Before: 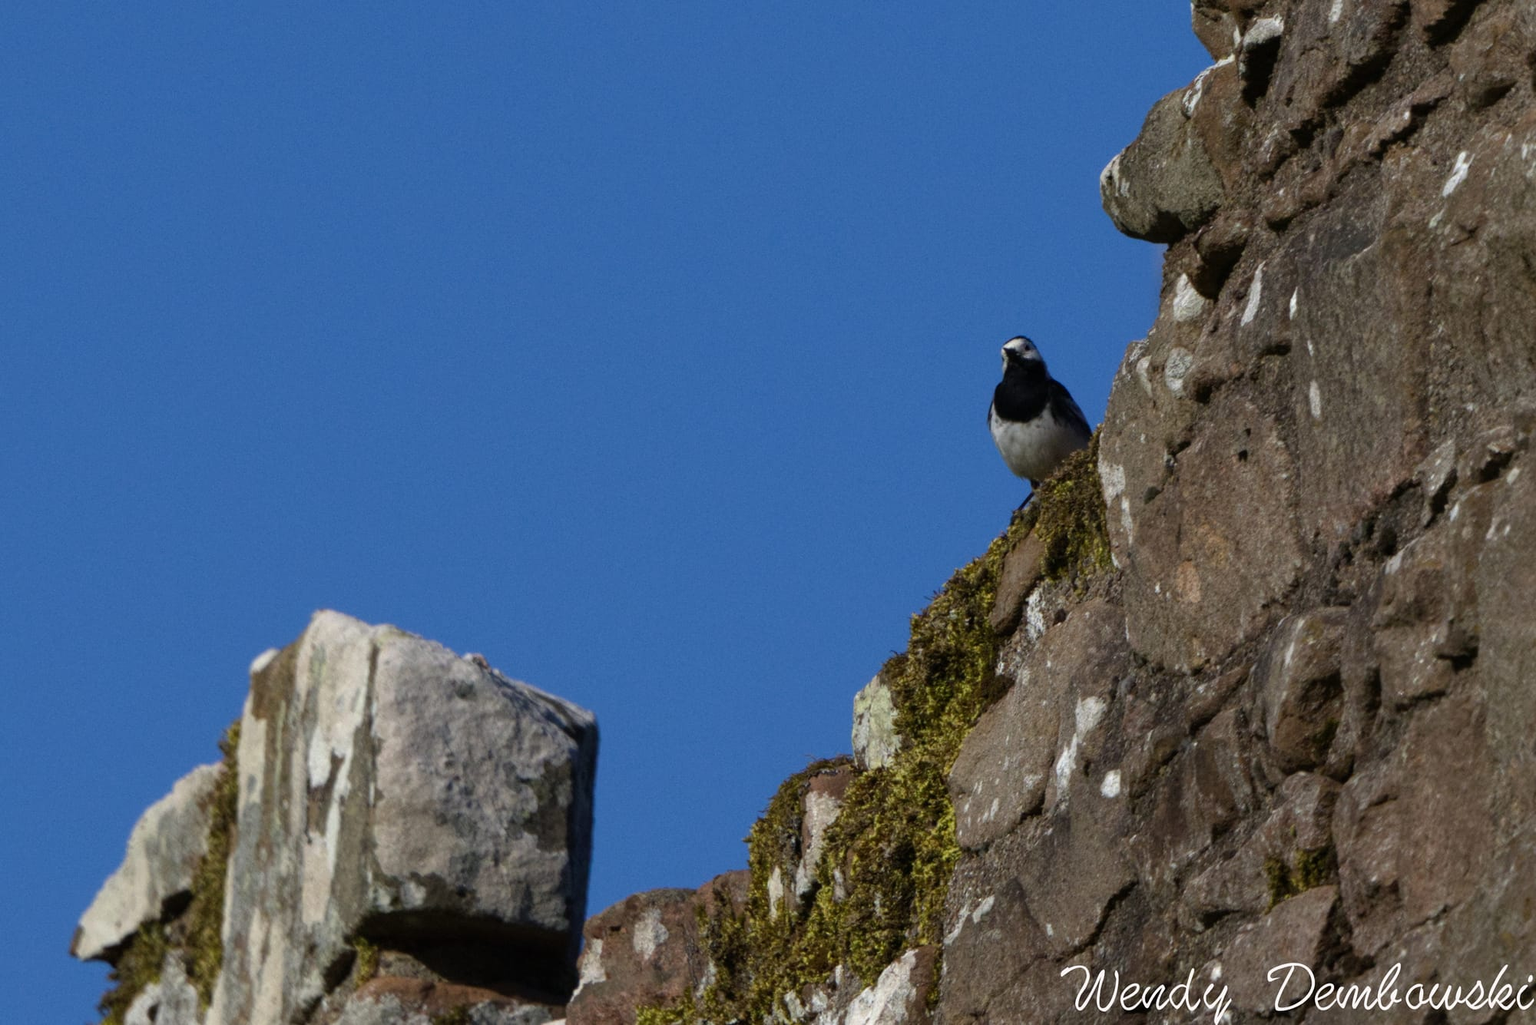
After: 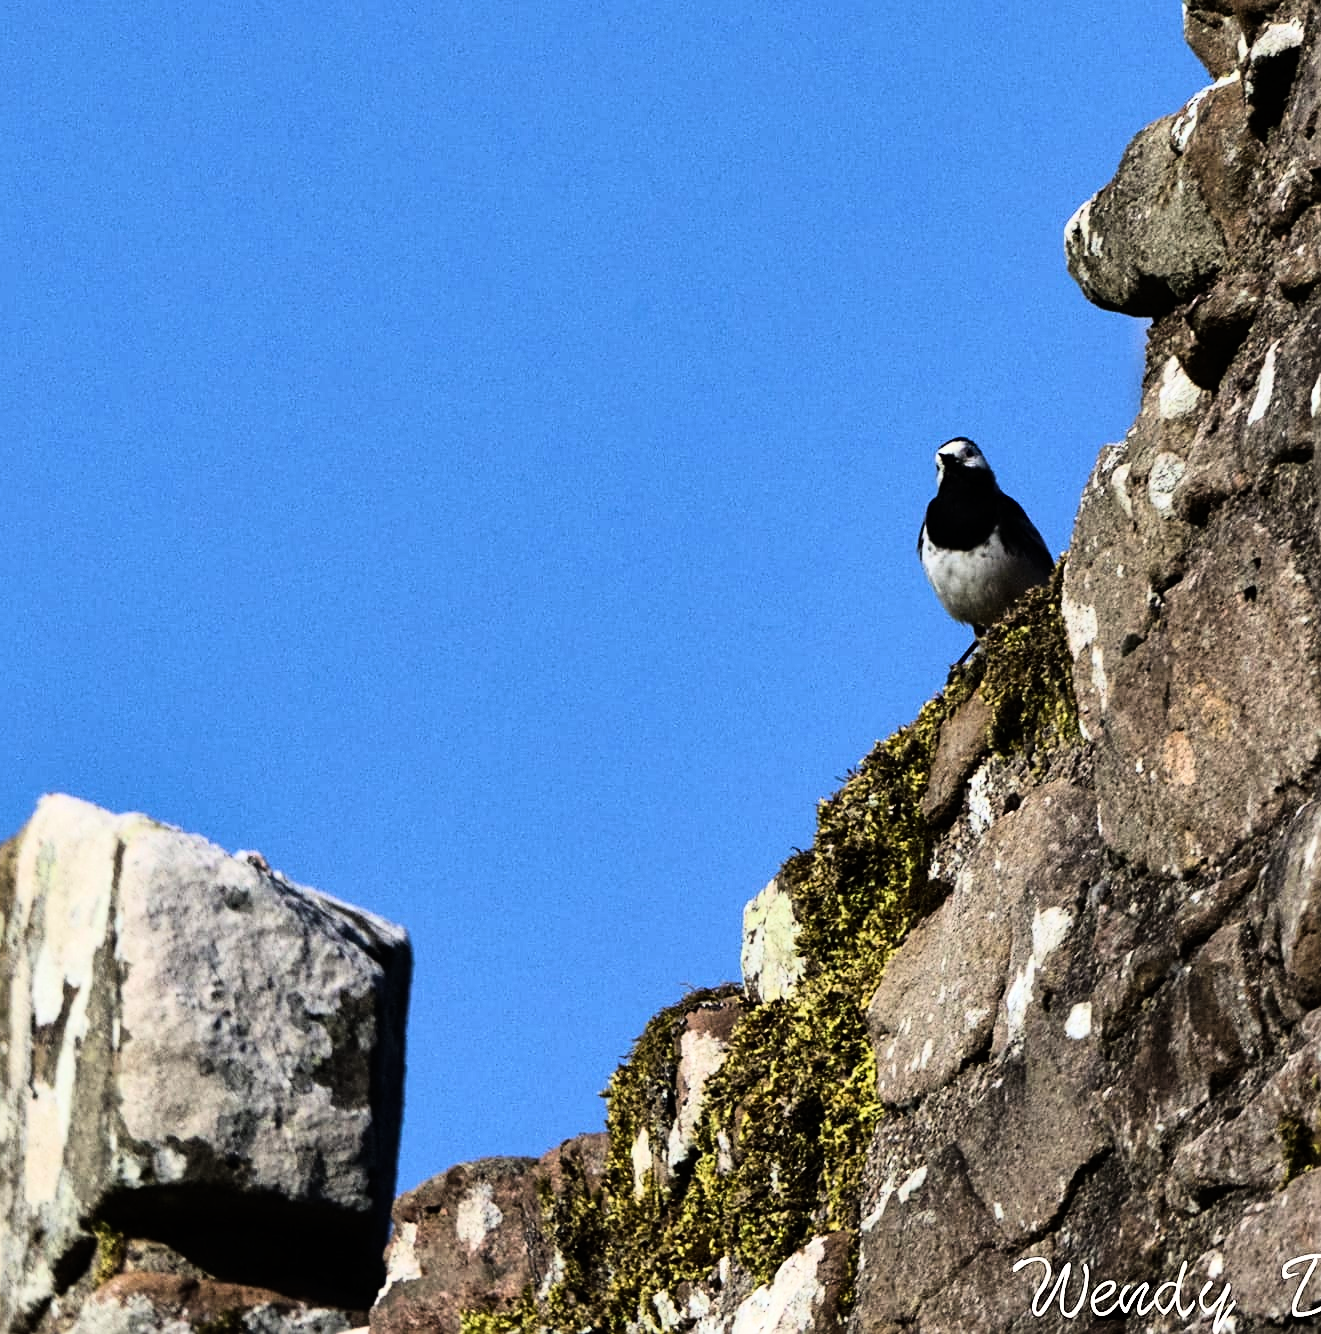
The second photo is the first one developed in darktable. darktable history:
crop and rotate: left 18.442%, right 15.508%
rgb curve: curves: ch0 [(0, 0) (0.21, 0.15) (0.24, 0.21) (0.5, 0.75) (0.75, 0.96) (0.89, 0.99) (1, 1)]; ch1 [(0, 0.02) (0.21, 0.13) (0.25, 0.2) (0.5, 0.67) (0.75, 0.9) (0.89, 0.97) (1, 1)]; ch2 [(0, 0.02) (0.21, 0.13) (0.25, 0.2) (0.5, 0.67) (0.75, 0.9) (0.89, 0.97) (1, 1)], compensate middle gray true
shadows and highlights: low approximation 0.01, soften with gaussian
sharpen: on, module defaults
